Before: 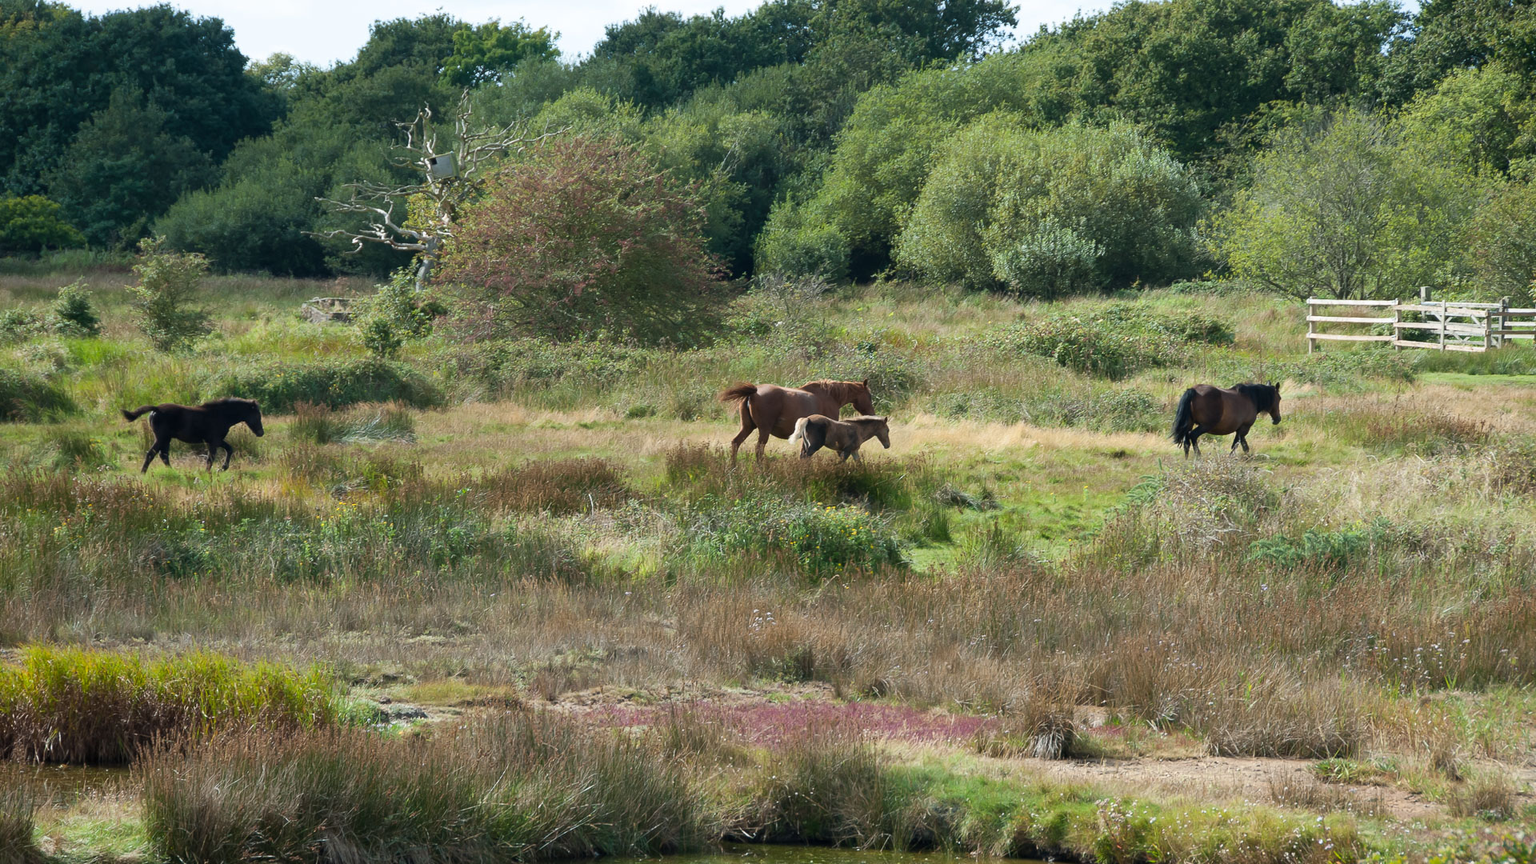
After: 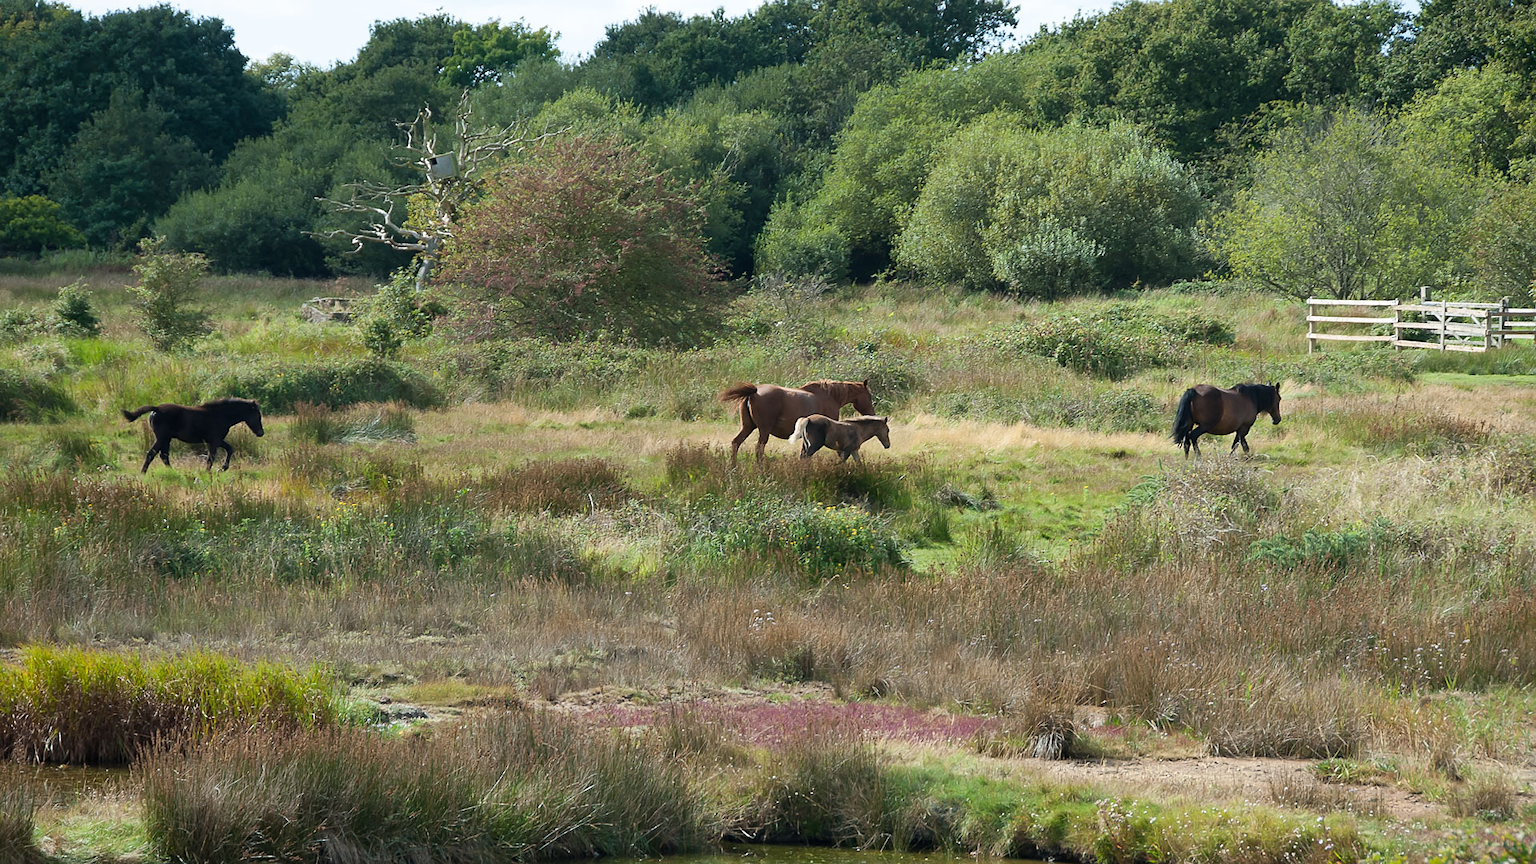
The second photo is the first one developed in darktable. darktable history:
sharpen: radius 1.458, amount 0.398, threshold 1.271
tone equalizer: on, module defaults
